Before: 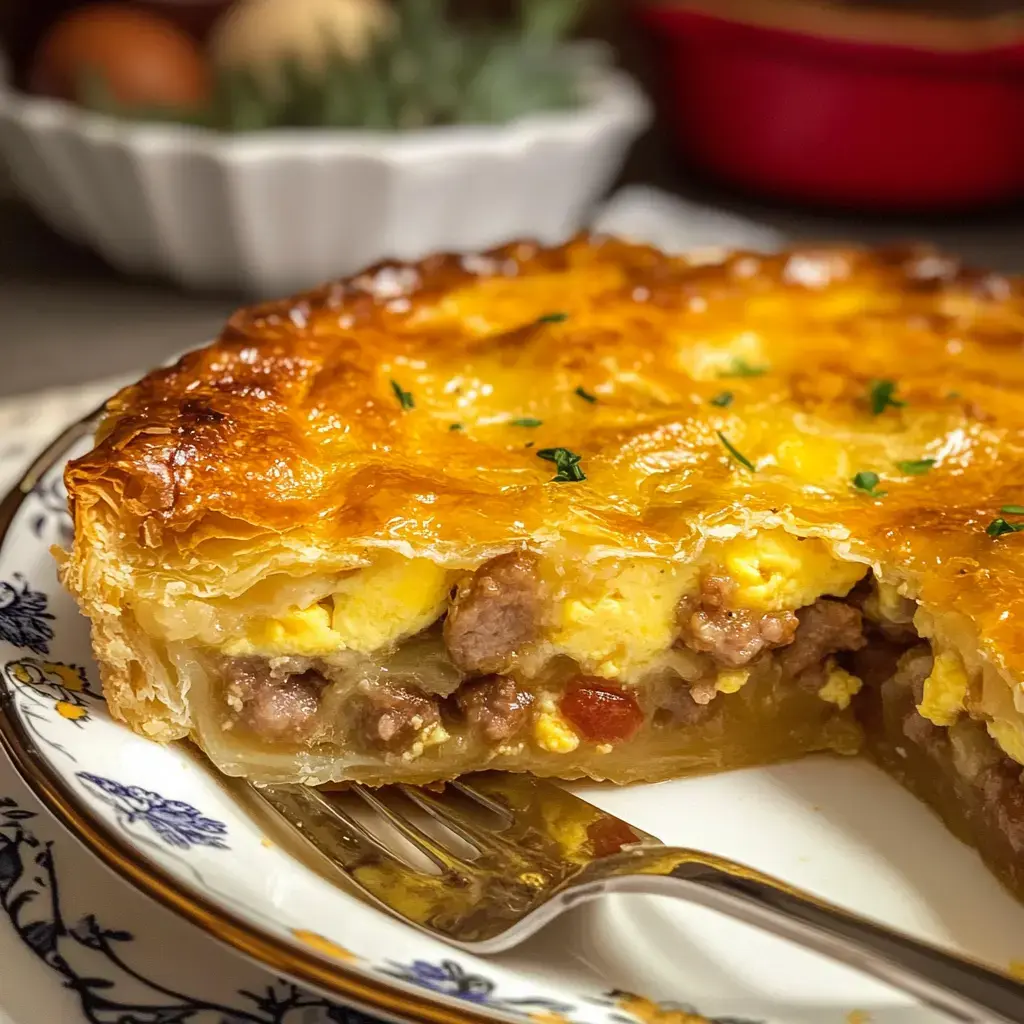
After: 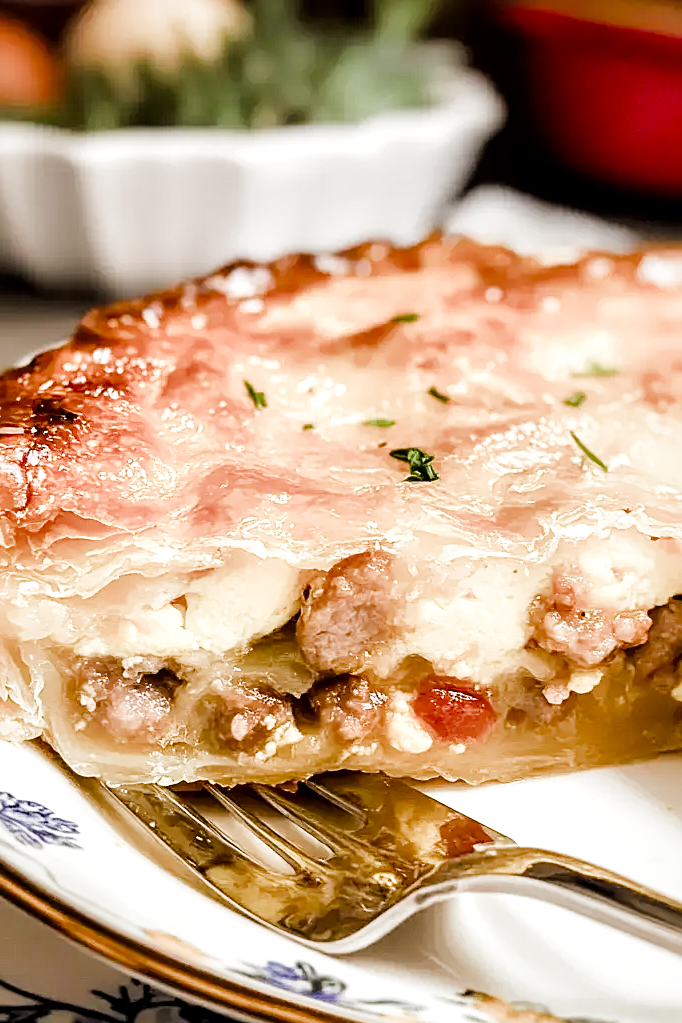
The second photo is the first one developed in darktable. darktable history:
exposure: black level correction 0, exposure 0.697 EV, compensate highlight preservation false
crop and rotate: left 14.436%, right 18.866%
filmic rgb: middle gray luminance 29.01%, black relative exposure -10.29 EV, white relative exposure 5.47 EV, threshold 3.06 EV, target black luminance 0%, hardness 3.95, latitude 2.21%, contrast 1.121, highlights saturation mix 6.42%, shadows ↔ highlights balance 15.55%, preserve chrominance RGB euclidean norm (legacy), color science v4 (2020), enable highlight reconstruction true
sharpen: radius 2.124, amount 0.384, threshold 0.04
tone equalizer: -8 EV -1.06 EV, -7 EV -1.04 EV, -6 EV -0.875 EV, -5 EV -0.568 EV, -3 EV 0.571 EV, -2 EV 0.874 EV, -1 EV 1 EV, +0 EV 1.06 EV, smoothing diameter 2.04%, edges refinement/feathering 21.75, mask exposure compensation -1.57 EV, filter diffusion 5
local contrast: mode bilateral grid, contrast 21, coarseness 50, detail 144%, midtone range 0.2
